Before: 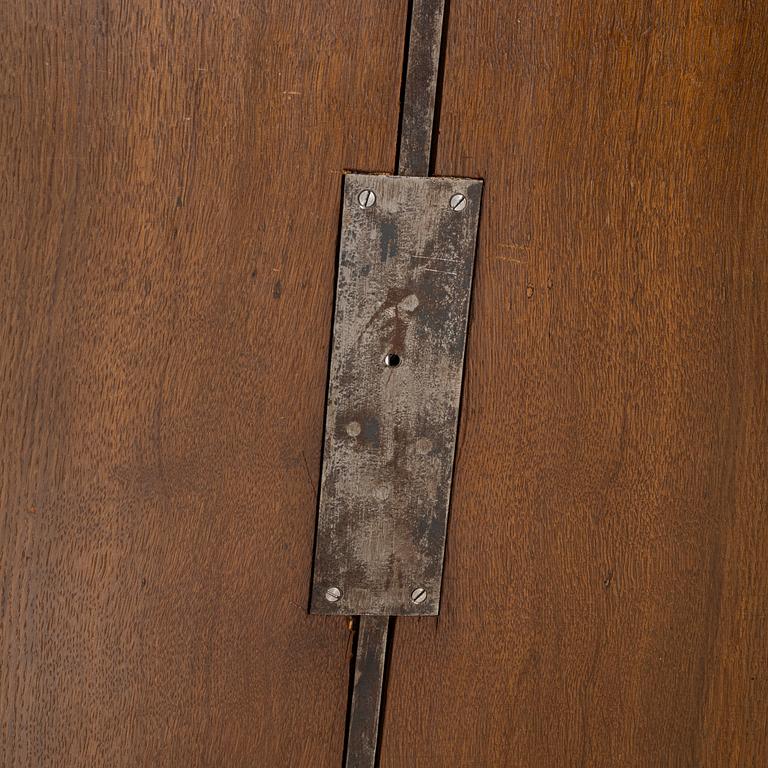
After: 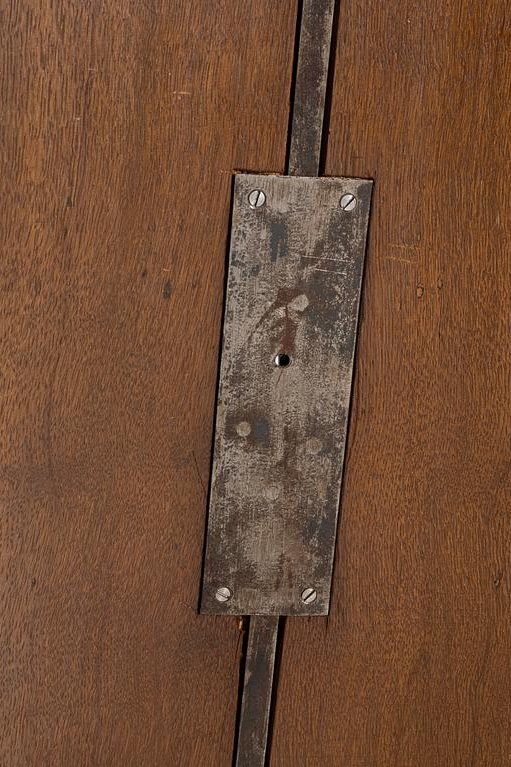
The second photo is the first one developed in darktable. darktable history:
sharpen: radius 2.883, amount 0.868, threshold 47.523
crop and rotate: left 14.436%, right 18.898%
